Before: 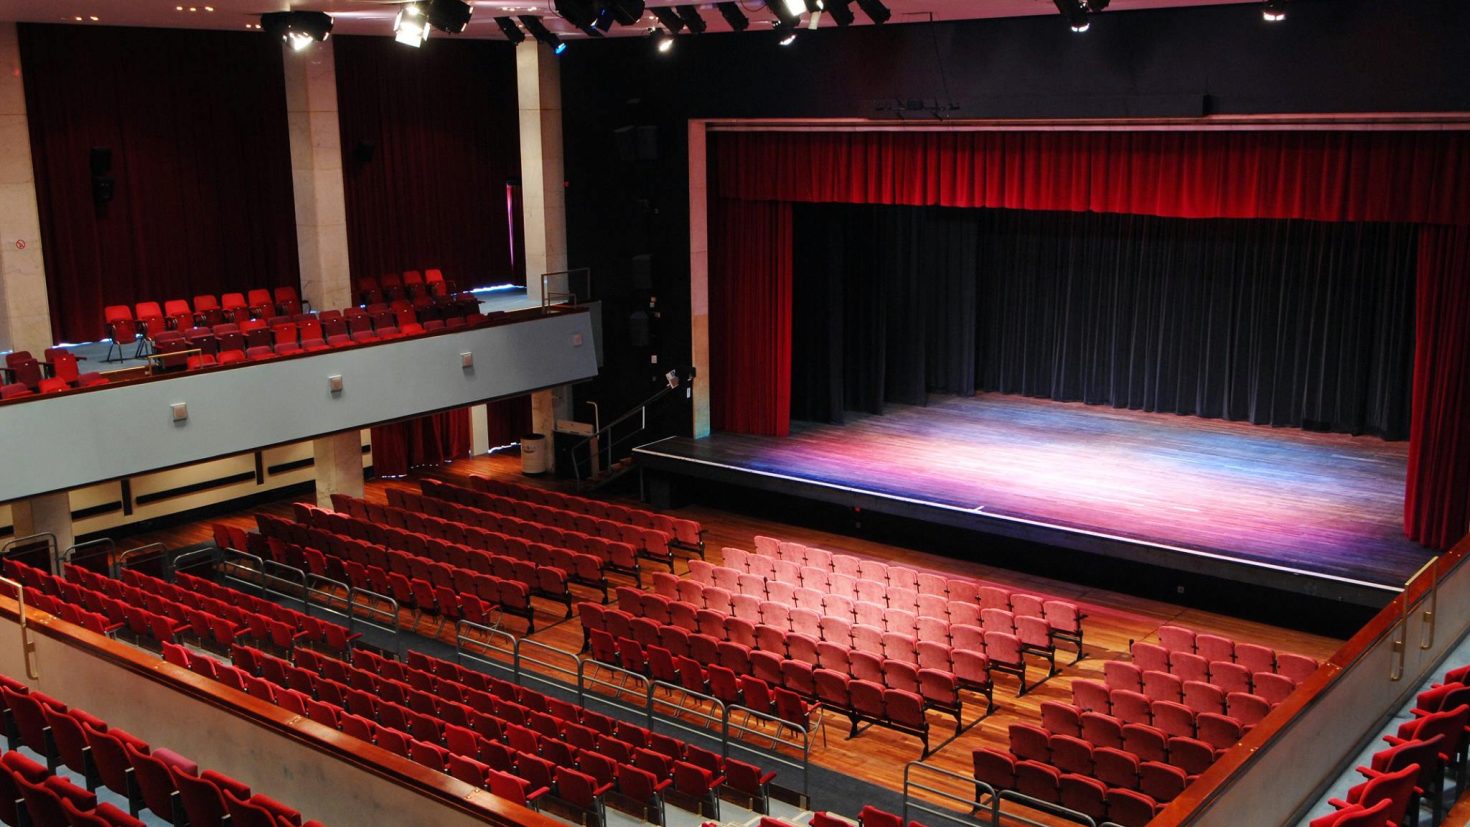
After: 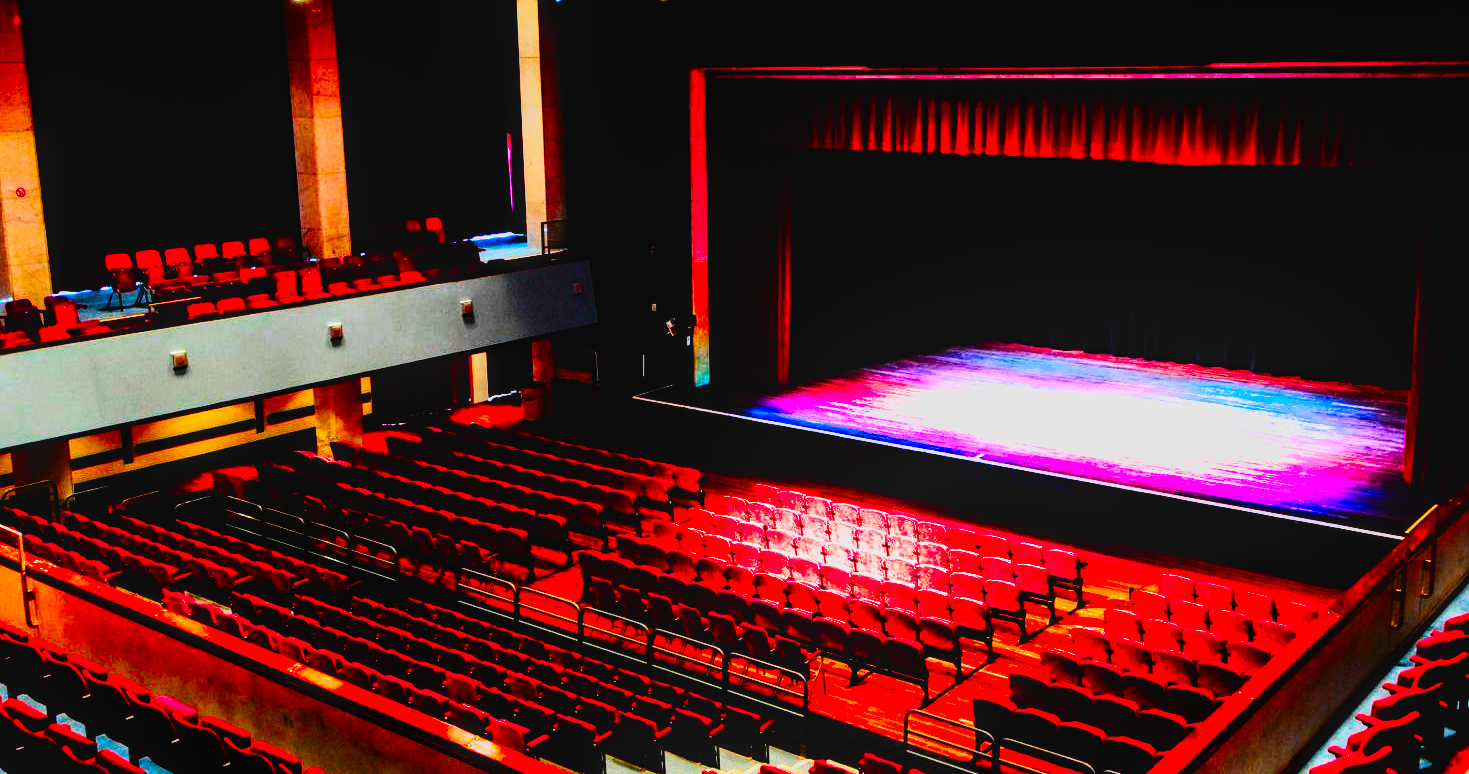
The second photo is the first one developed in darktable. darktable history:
crop and rotate: top 6.319%
tone equalizer: -8 EV -0.406 EV, -7 EV -0.395 EV, -6 EV -0.366 EV, -5 EV -0.258 EV, -3 EV 0.207 EV, -2 EV 0.331 EV, -1 EV 0.388 EV, +0 EV 0.387 EV, edges refinement/feathering 500, mask exposure compensation -1.57 EV, preserve details no
filmic rgb: black relative exposure -8.26 EV, white relative exposure 2.23 EV, hardness 7.1, latitude 86.46%, contrast 1.7, highlights saturation mix -3.31%, shadows ↔ highlights balance -2.4%, color science v5 (2021), contrast in shadows safe, contrast in highlights safe
tone curve: curves: ch0 [(0, 0.021) (0.049, 0.044) (0.152, 0.14) (0.328, 0.357) (0.473, 0.529) (0.641, 0.705) (0.868, 0.887) (1, 0.969)]; ch1 [(0, 0) (0.322, 0.328) (0.43, 0.425) (0.474, 0.466) (0.502, 0.503) (0.522, 0.526) (0.564, 0.591) (0.602, 0.632) (0.677, 0.701) (0.859, 0.885) (1, 1)]; ch2 [(0, 0) (0.33, 0.301) (0.447, 0.44) (0.502, 0.505) (0.535, 0.554) (0.565, 0.598) (0.618, 0.629) (1, 1)], preserve colors none
color correction: highlights b* -0.012, saturation 2.99
contrast brightness saturation: contrast 0.19, brightness -0.112, saturation 0.213
local contrast: on, module defaults
